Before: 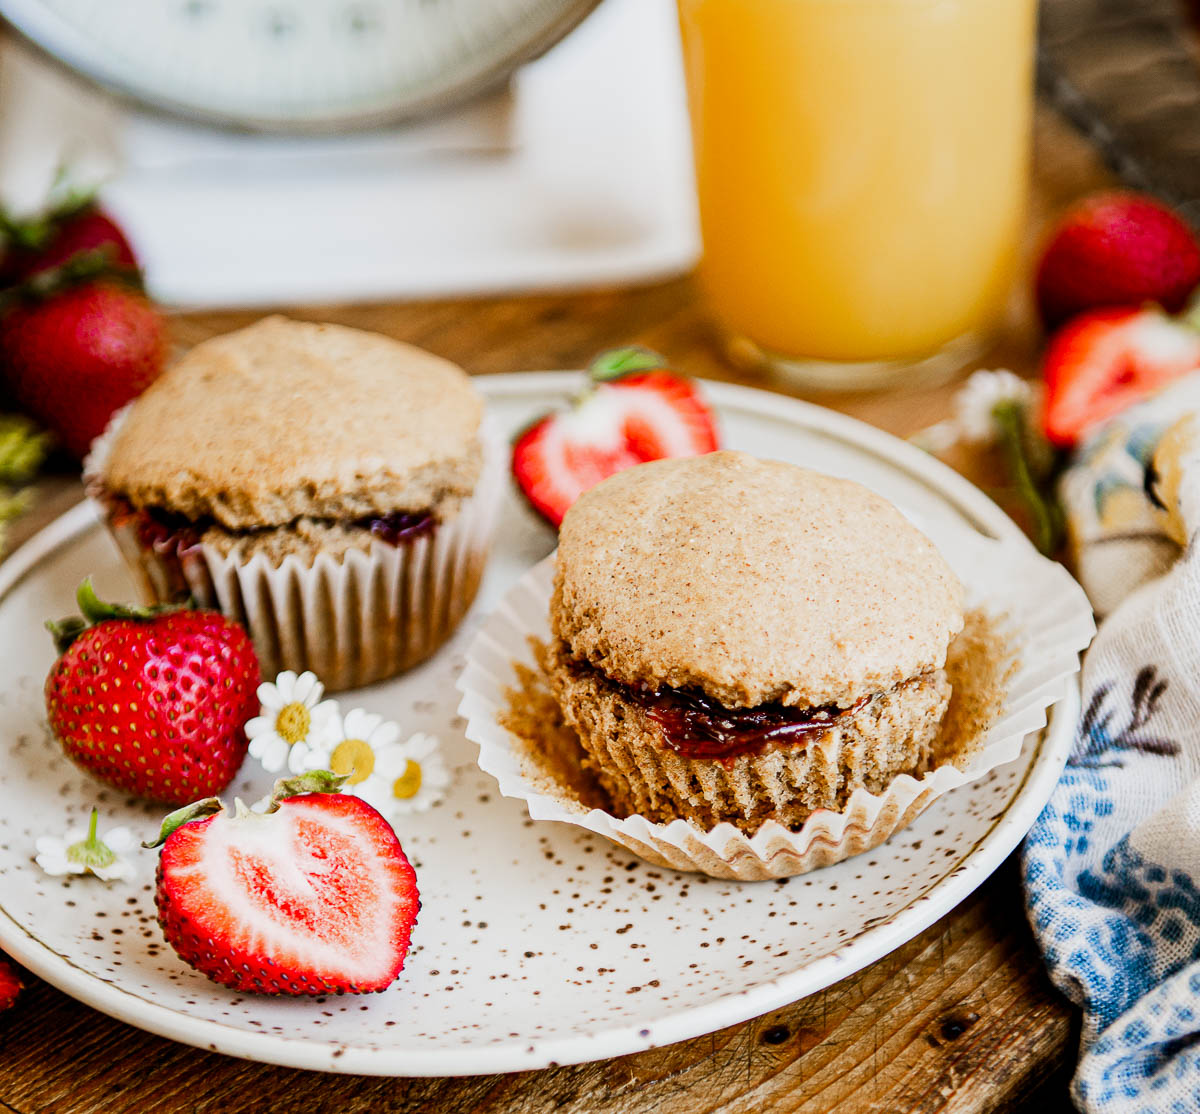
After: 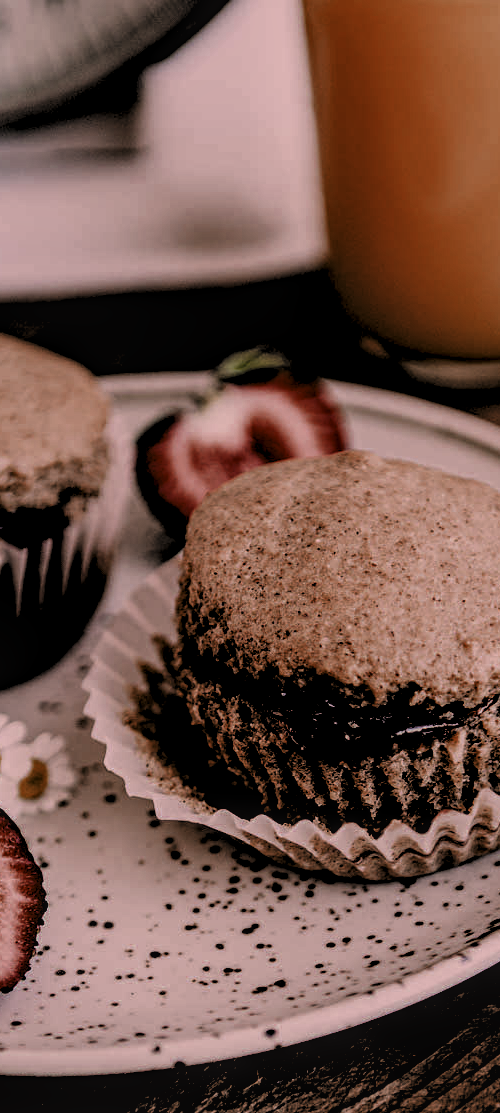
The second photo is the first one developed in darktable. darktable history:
levels: levels [0.514, 0.759, 1]
color zones: curves: ch0 [(0, 0.299) (0.25, 0.383) (0.456, 0.352) (0.736, 0.571)]; ch1 [(0, 0.63) (0.151, 0.568) (0.254, 0.416) (0.47, 0.558) (0.732, 0.37) (0.909, 0.492)]; ch2 [(0.004, 0.604) (0.158, 0.443) (0.257, 0.403) (0.761, 0.468)]
crop: left 31.229%, right 27.105%
local contrast: on, module defaults
color correction: highlights a* 14.52, highlights b* 4.84
